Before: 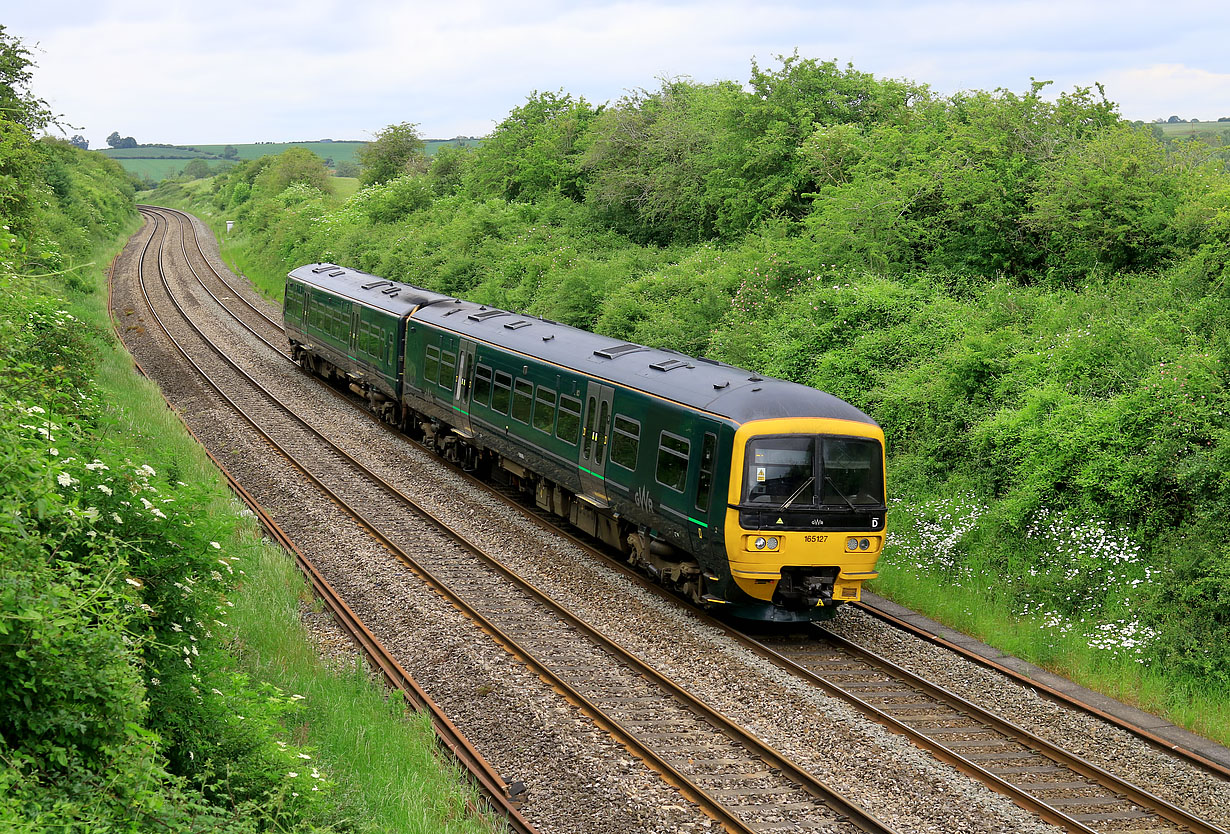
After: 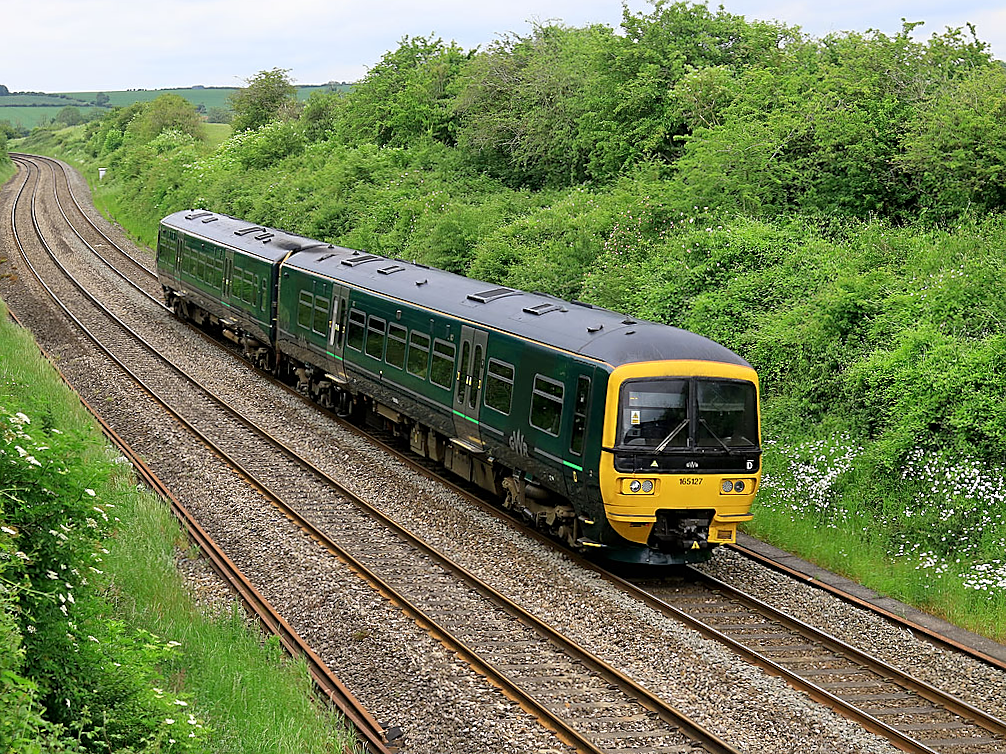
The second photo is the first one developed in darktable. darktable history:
crop: left 9.807%, top 6.259%, right 7.334%, bottom 2.177%
rotate and perspective: rotation -0.45°, automatic cropping original format, crop left 0.008, crop right 0.992, crop top 0.012, crop bottom 0.988
sharpen: on, module defaults
